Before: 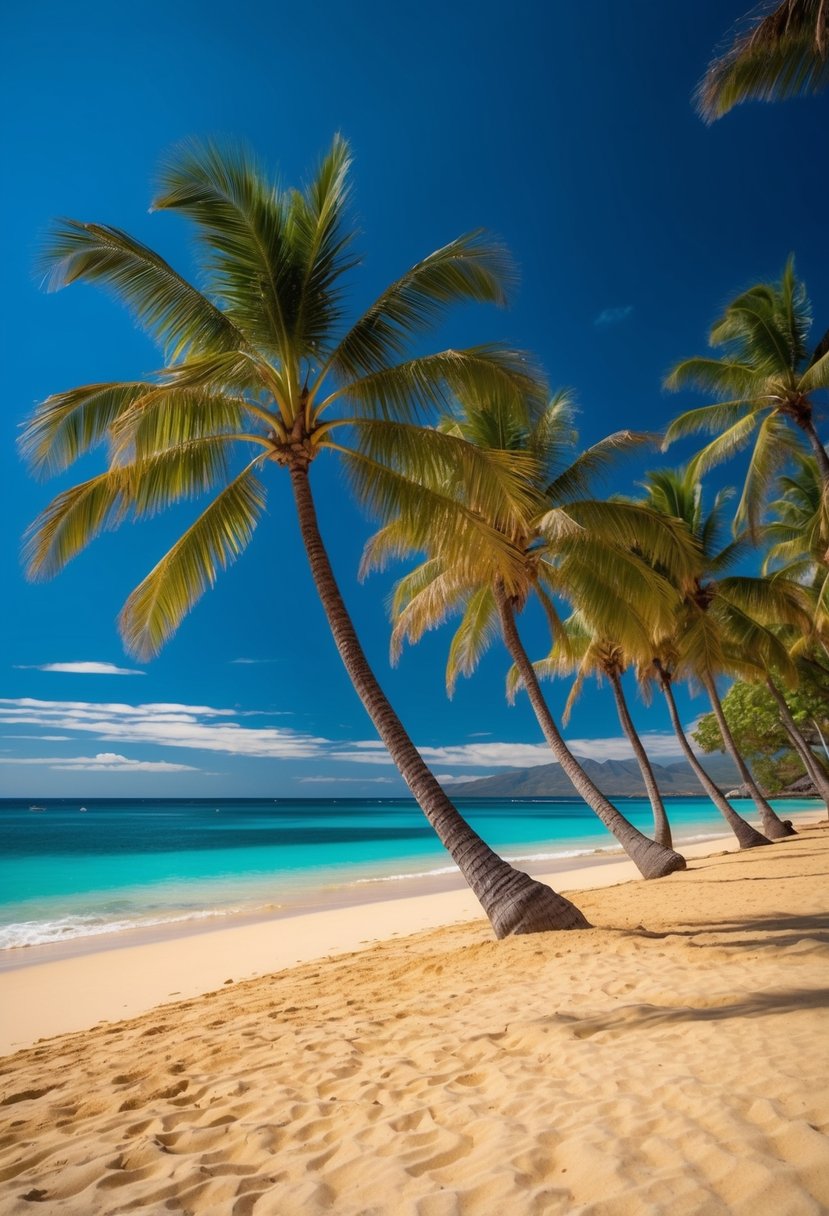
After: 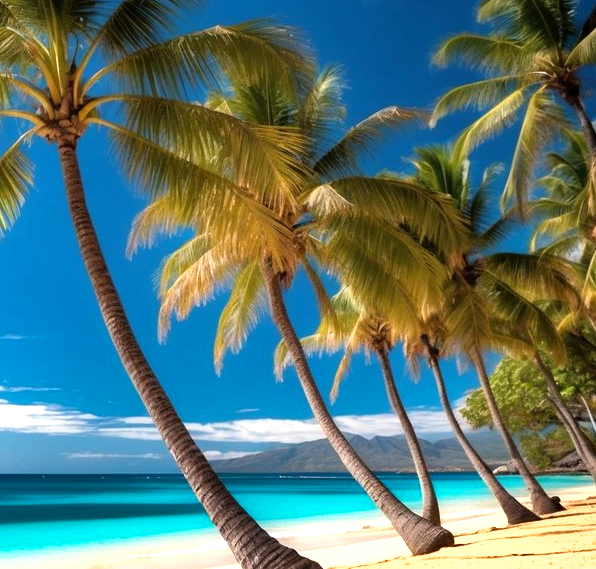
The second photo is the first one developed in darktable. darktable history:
tone equalizer: -8 EV -1.12 EV, -7 EV -1 EV, -6 EV -0.877 EV, -5 EV -0.603 EV, -3 EV 0.586 EV, -2 EV 0.862 EV, -1 EV 0.994 EV, +0 EV 1.08 EV
crop and rotate: left 28.083%, top 26.721%, bottom 26.467%
shadows and highlights: shadows 6, soften with gaussian
levels: levels [0, 0.498, 0.996]
